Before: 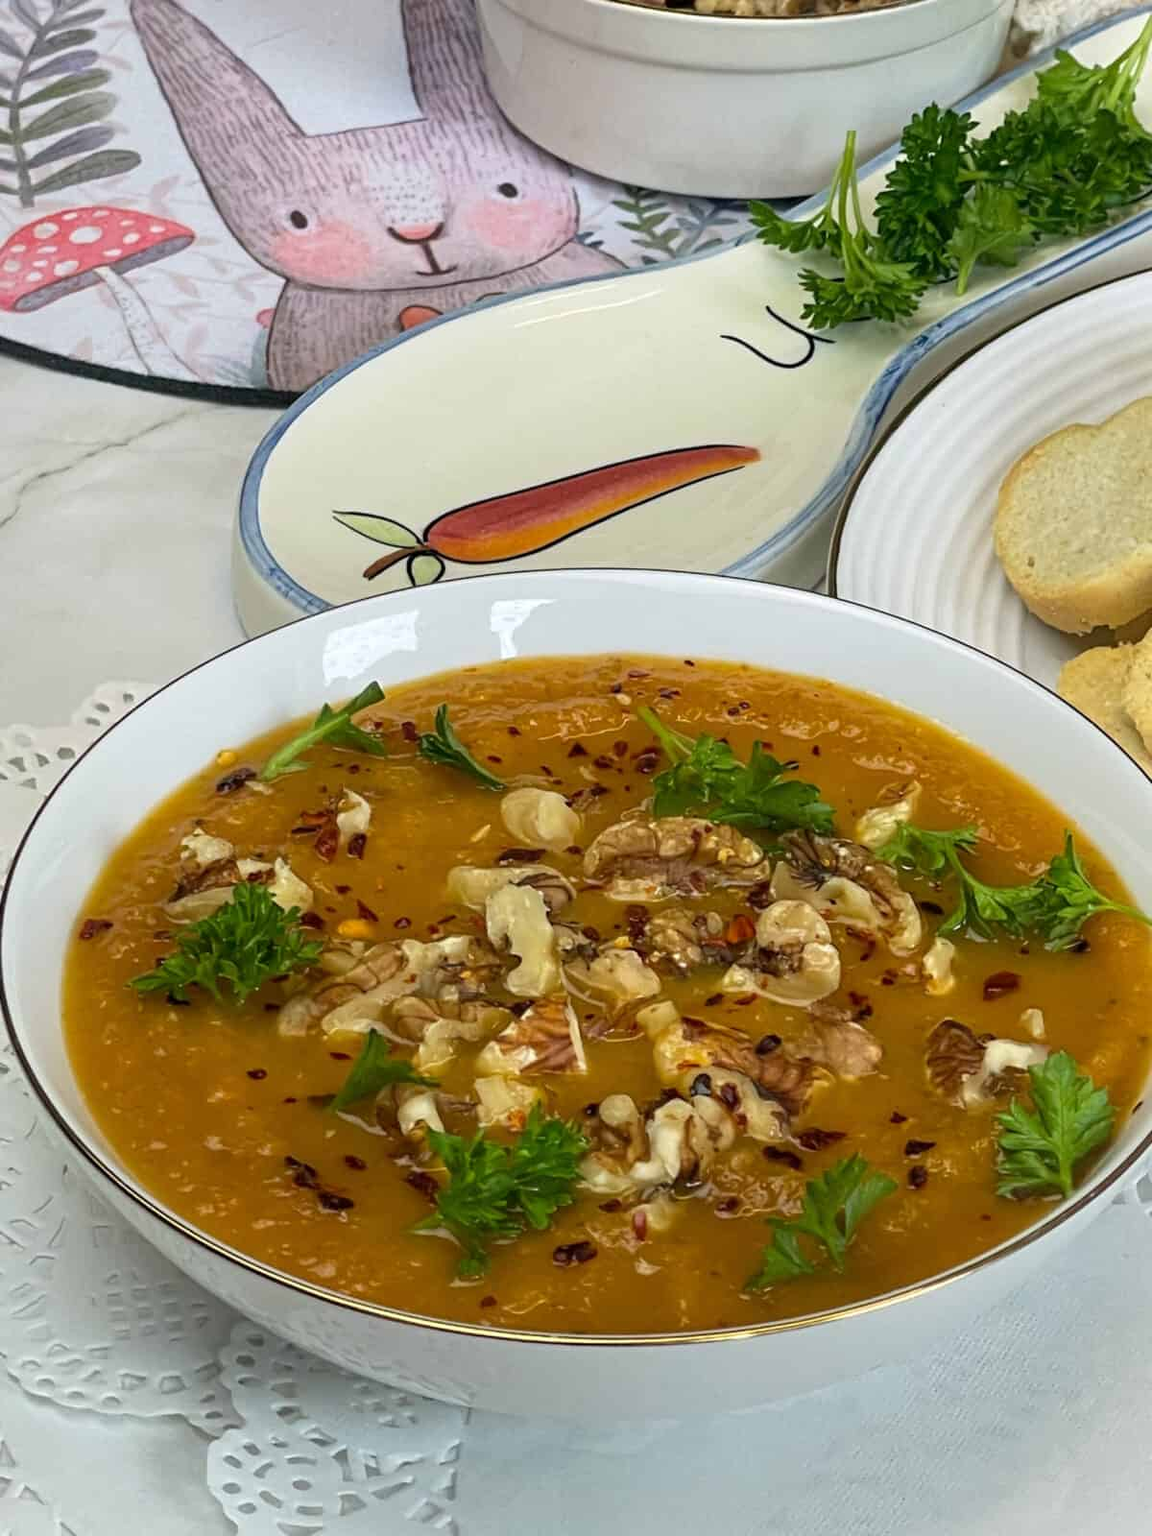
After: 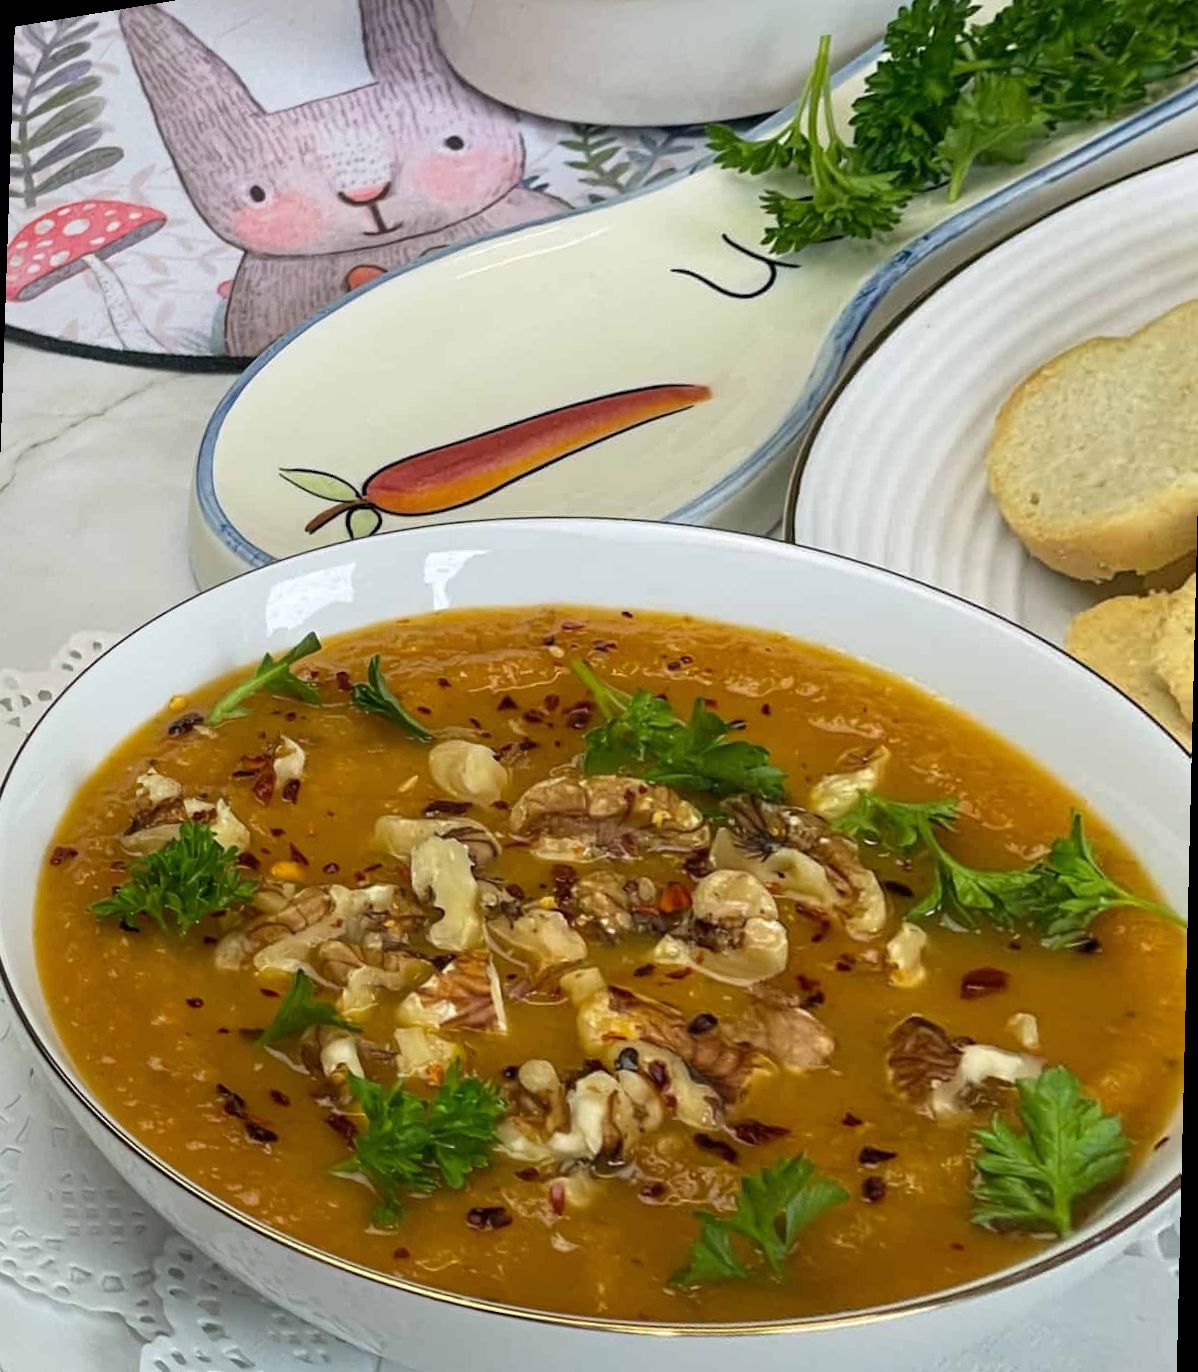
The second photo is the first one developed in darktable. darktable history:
rotate and perspective: rotation 1.69°, lens shift (vertical) -0.023, lens shift (horizontal) -0.291, crop left 0.025, crop right 0.988, crop top 0.092, crop bottom 0.842
exposure: compensate highlight preservation false
